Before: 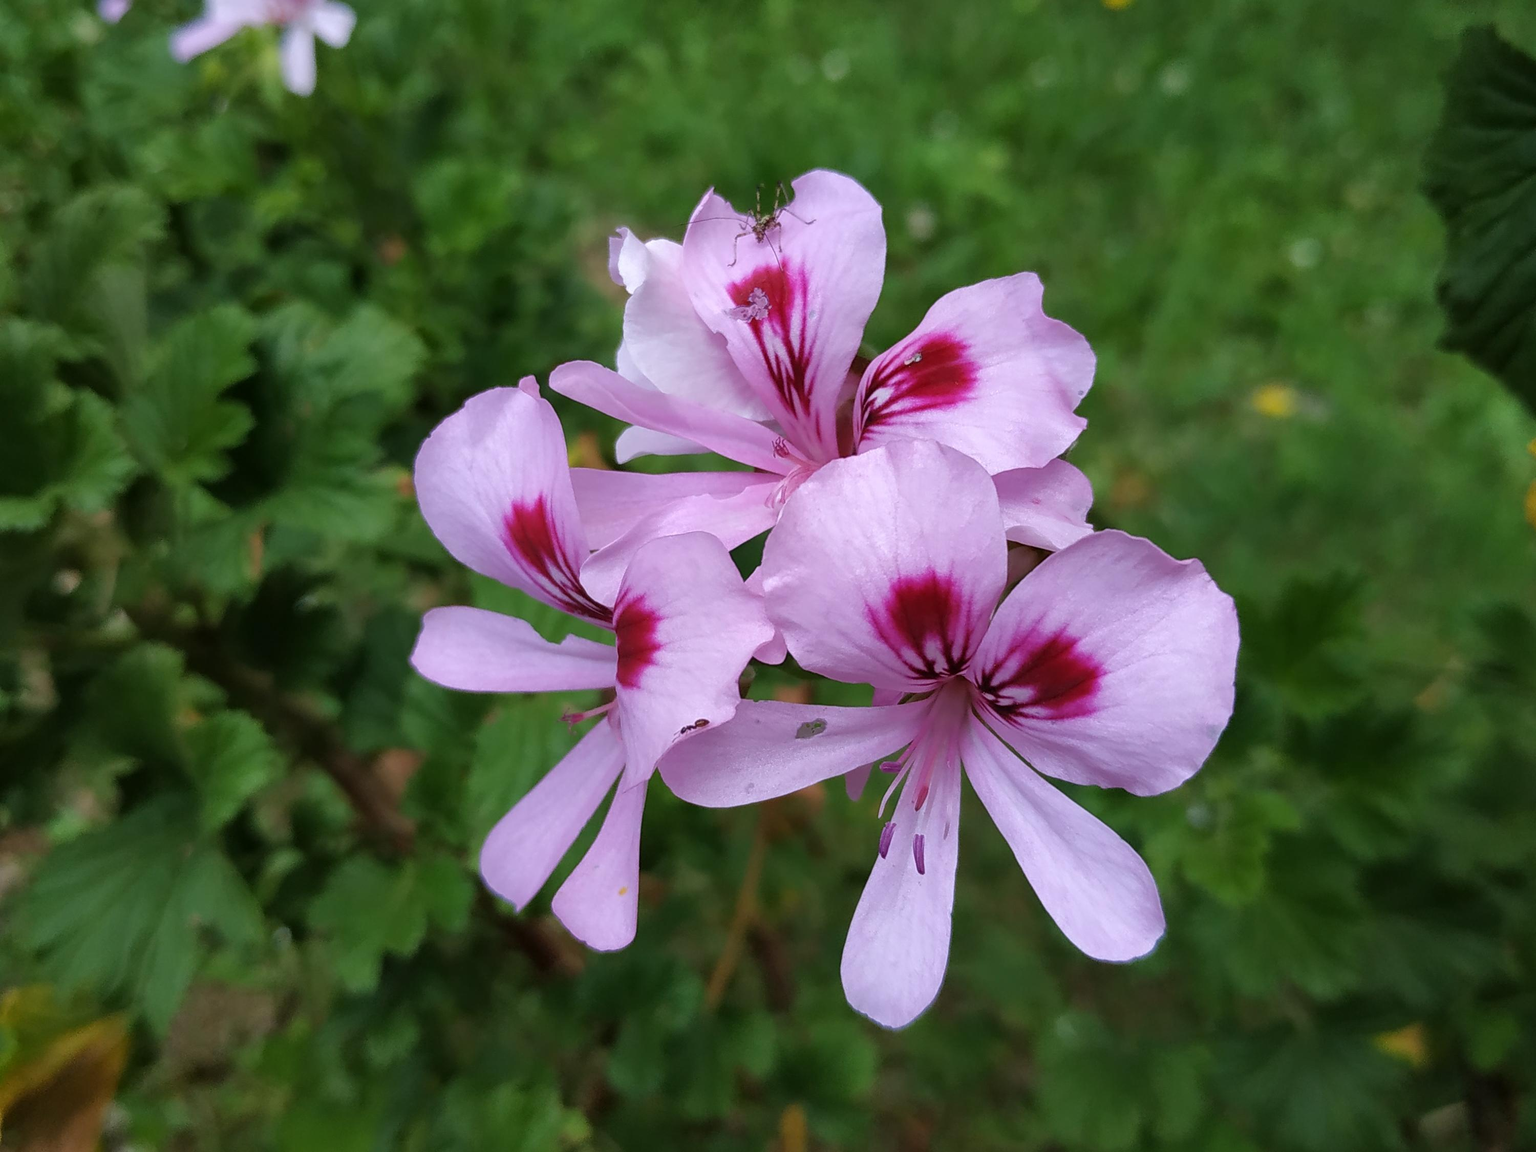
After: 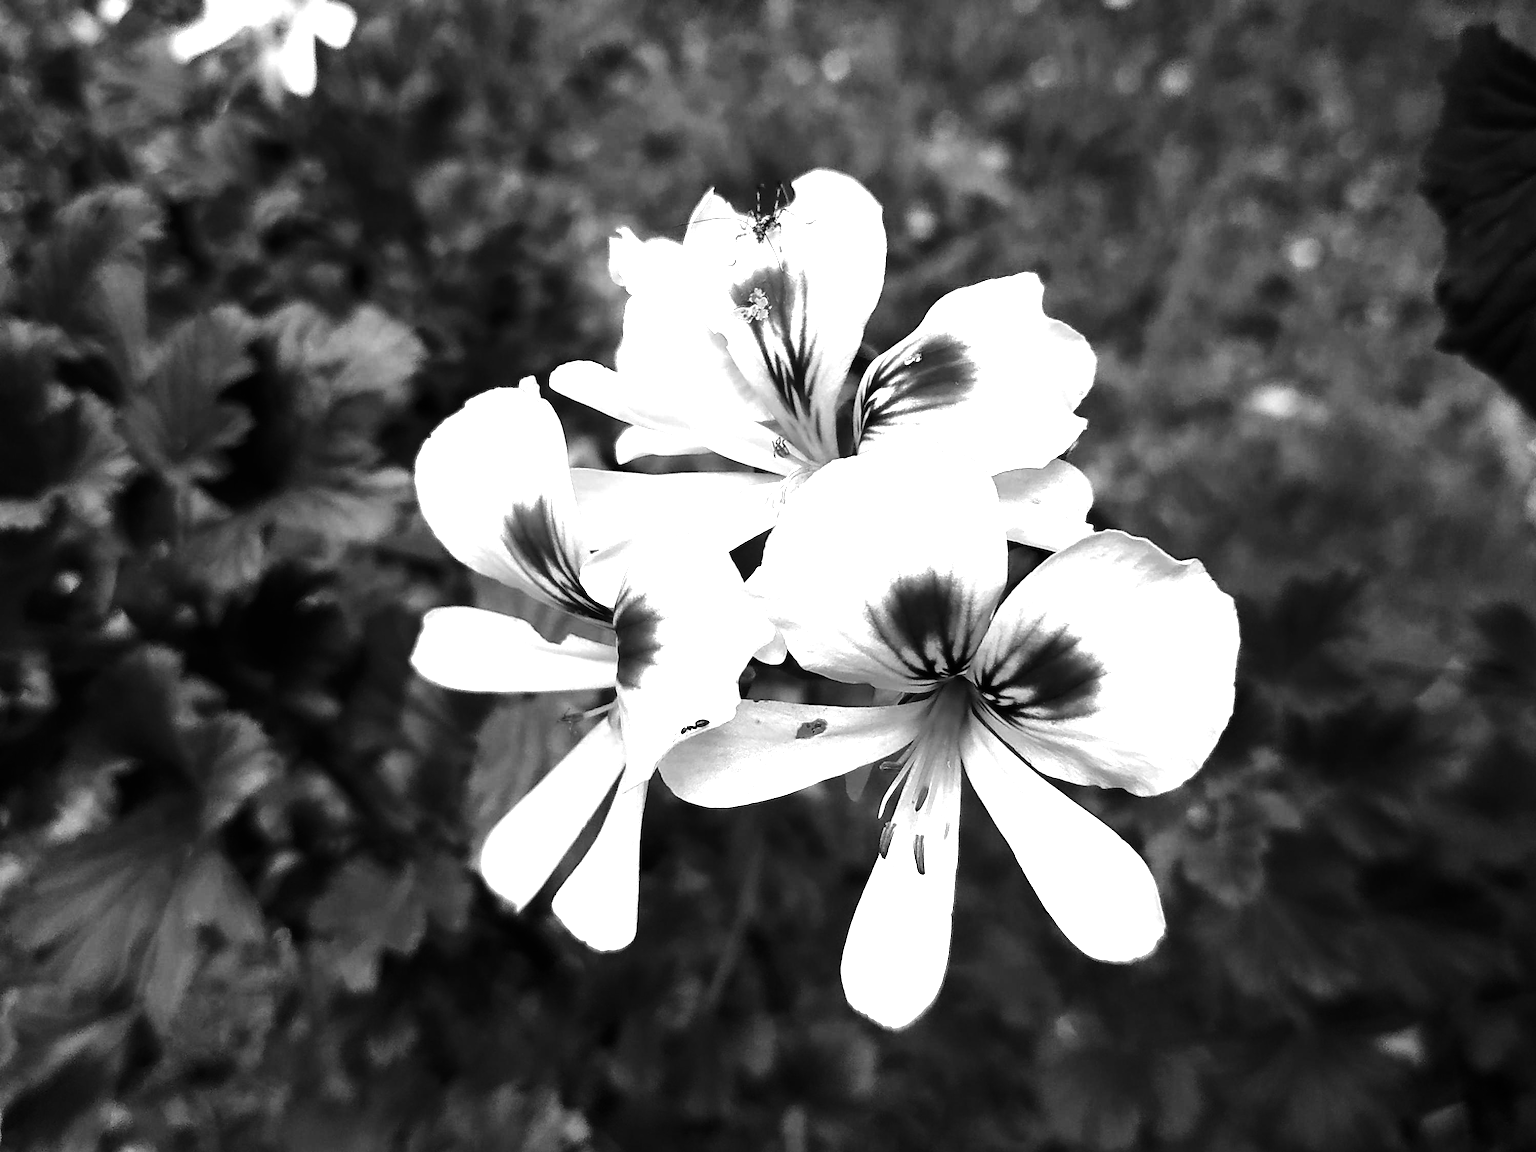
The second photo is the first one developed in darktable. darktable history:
exposure: black level correction -0.001, exposure 0.9 EV, compensate exposure bias true, compensate highlight preservation false
tone equalizer: -8 EV -1.08 EV, -7 EV -1.01 EV, -6 EV -0.867 EV, -5 EV -0.578 EV, -3 EV 0.578 EV, -2 EV 0.867 EV, -1 EV 1.01 EV, +0 EV 1.08 EV, edges refinement/feathering 500, mask exposure compensation -1.57 EV, preserve details no
contrast brightness saturation: contrast 0.1, brightness -0.26, saturation 0.14
monochrome: a 14.95, b -89.96
